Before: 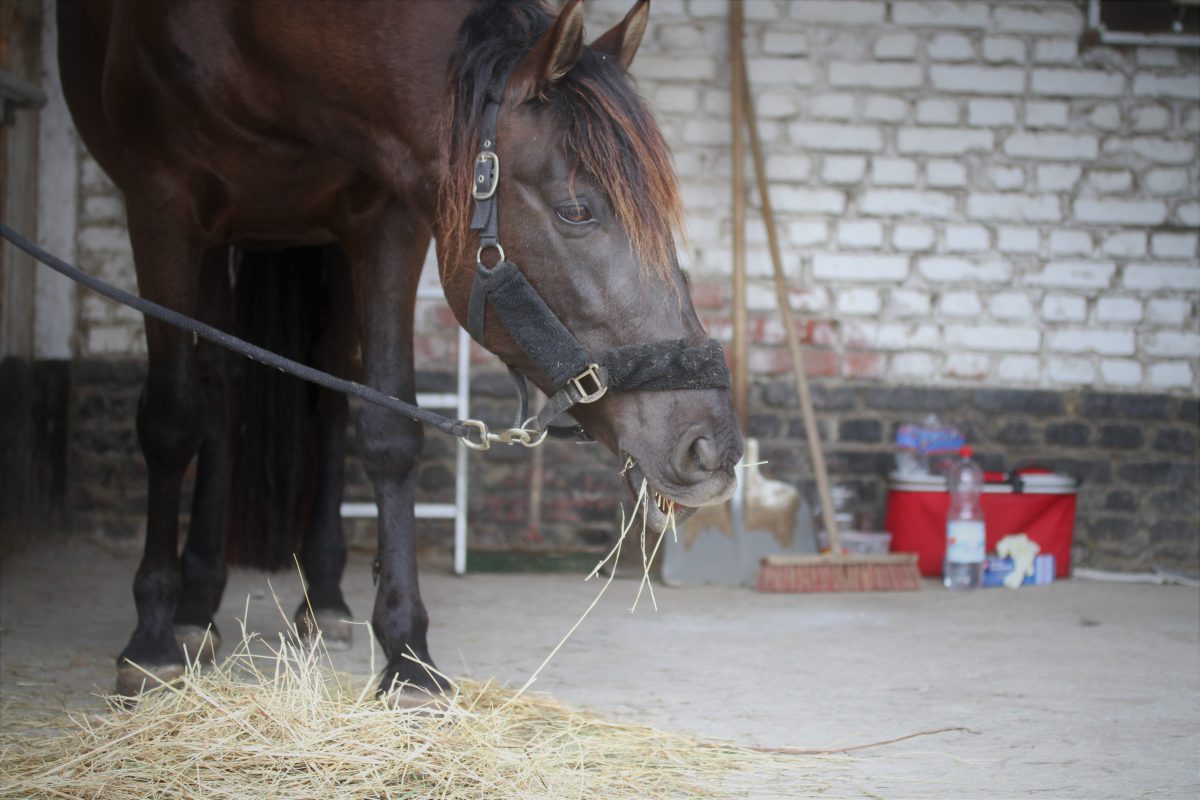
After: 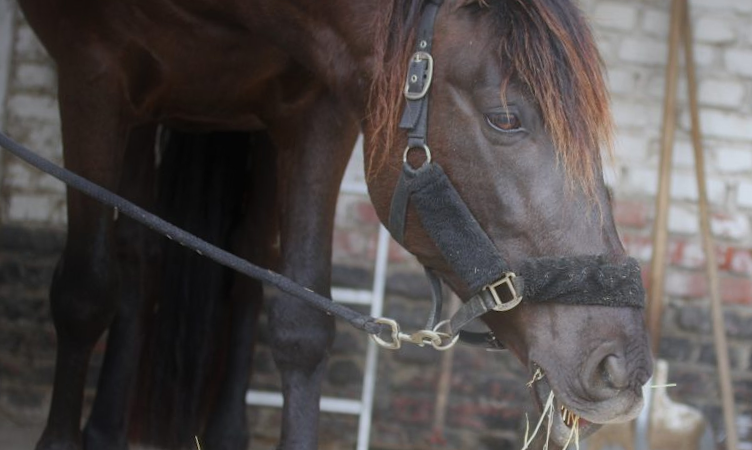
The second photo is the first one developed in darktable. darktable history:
crop and rotate: angle -4.8°, left 1.97%, top 6.699%, right 27.681%, bottom 30.079%
contrast equalizer: y [[0.5, 0.488, 0.462, 0.461, 0.491, 0.5], [0.5 ×6], [0.5 ×6], [0 ×6], [0 ×6]]
